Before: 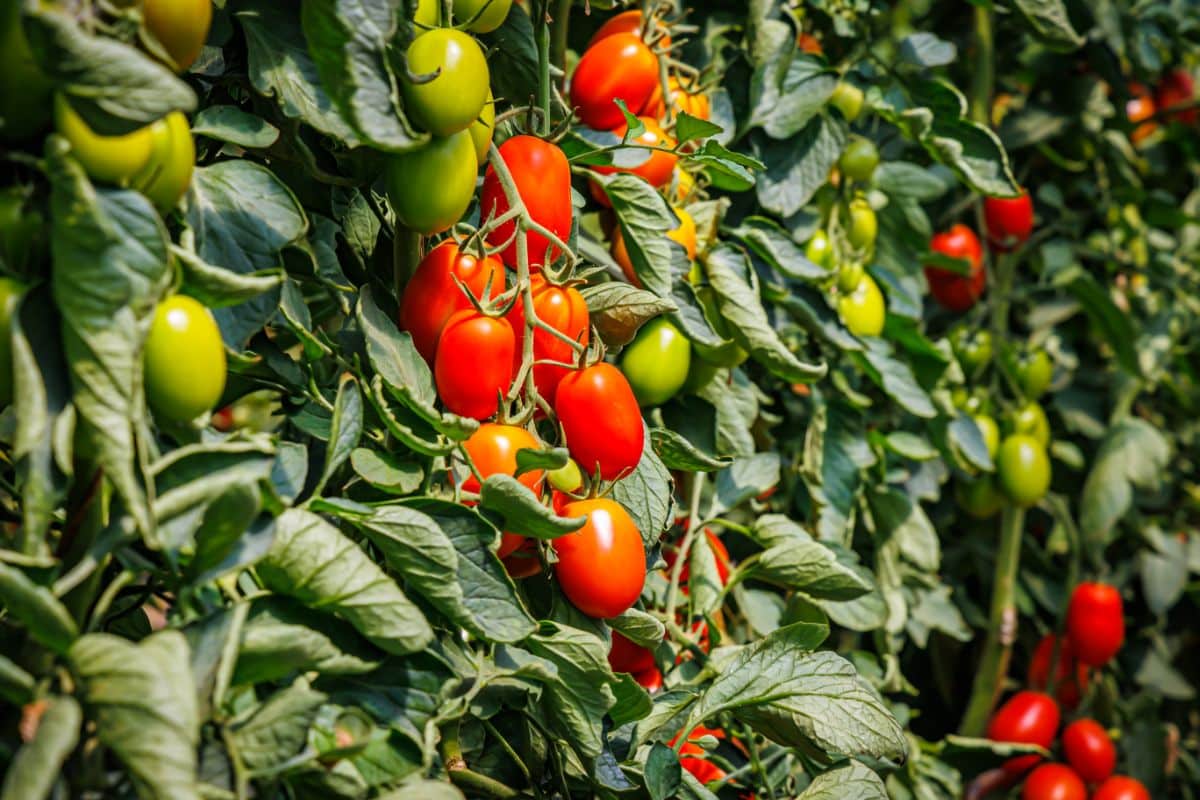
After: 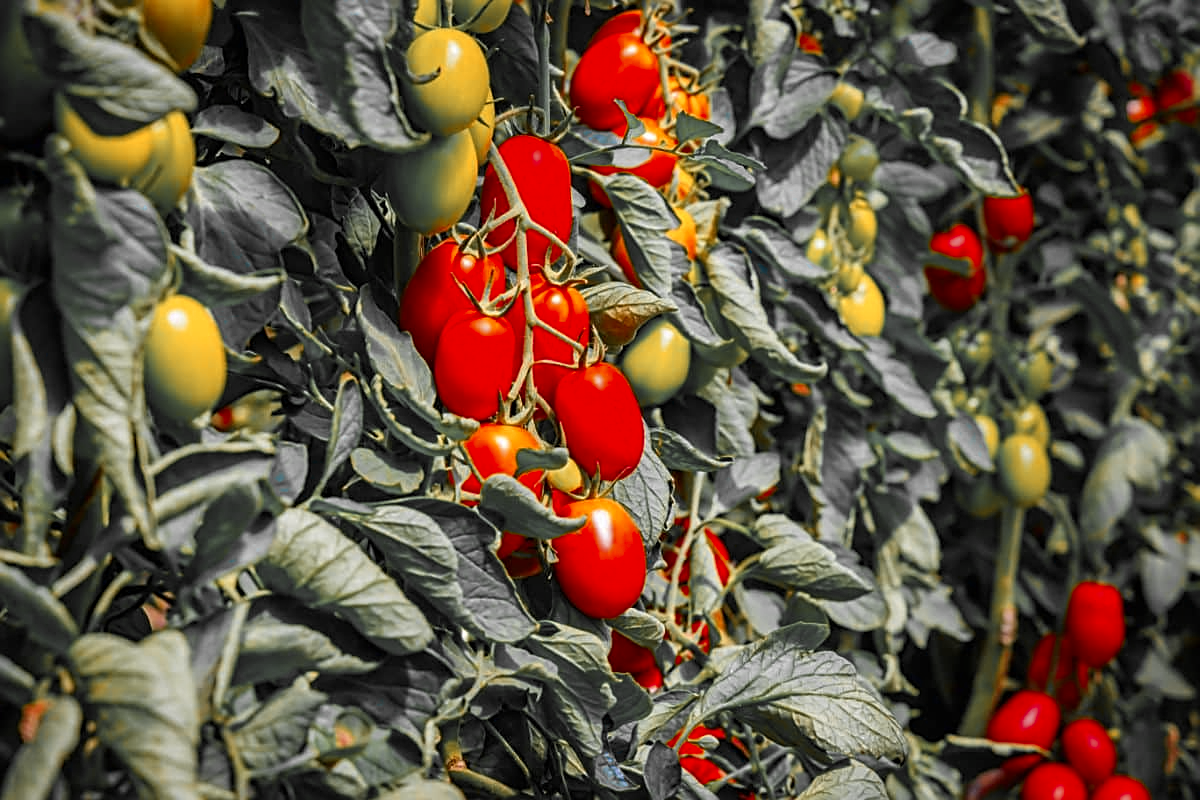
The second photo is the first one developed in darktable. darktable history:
color zones: curves: ch0 [(0, 0.363) (0.128, 0.373) (0.25, 0.5) (0.402, 0.407) (0.521, 0.525) (0.63, 0.559) (0.729, 0.662) (0.867, 0.471)]; ch1 [(0, 0.515) (0.136, 0.618) (0.25, 0.5) (0.378, 0) (0.516, 0) (0.622, 0.593) (0.737, 0.819) (0.87, 0.593)]; ch2 [(0, 0.529) (0.128, 0.471) (0.282, 0.451) (0.386, 0.662) (0.516, 0.525) (0.633, 0.554) (0.75, 0.62) (0.875, 0.441)]
sharpen: on, module defaults
